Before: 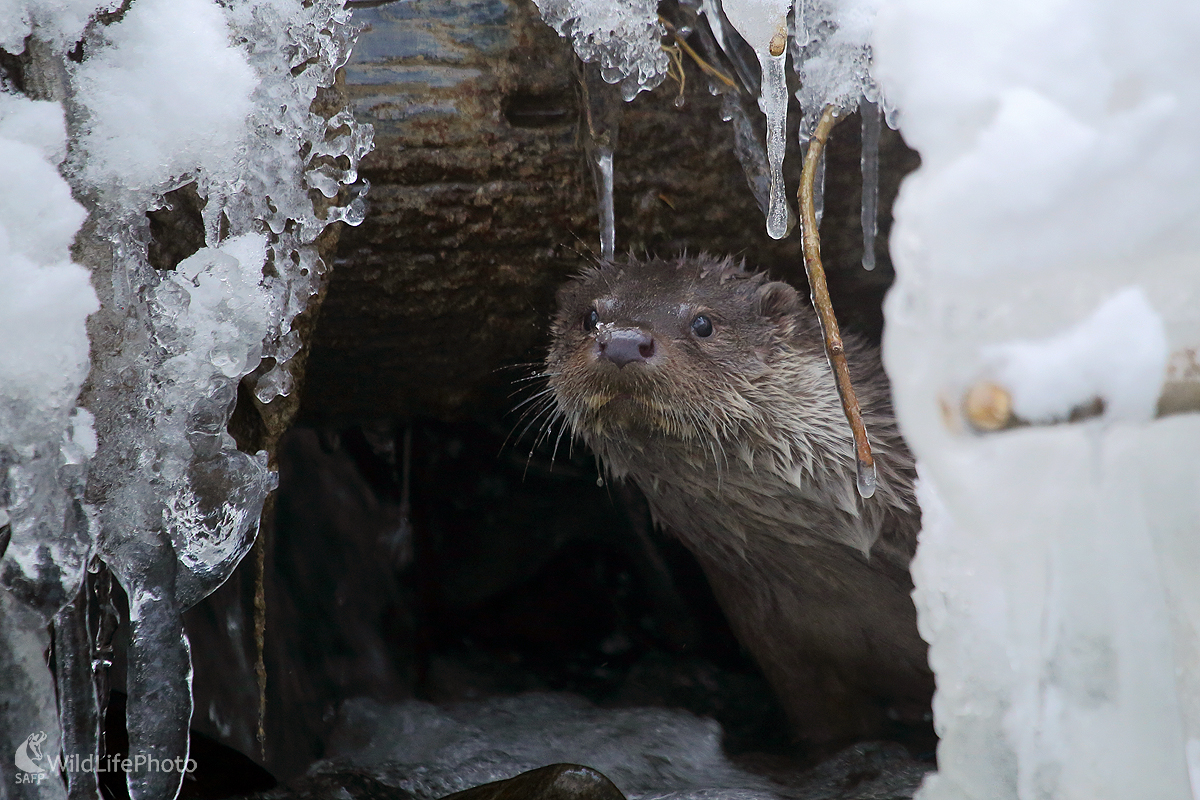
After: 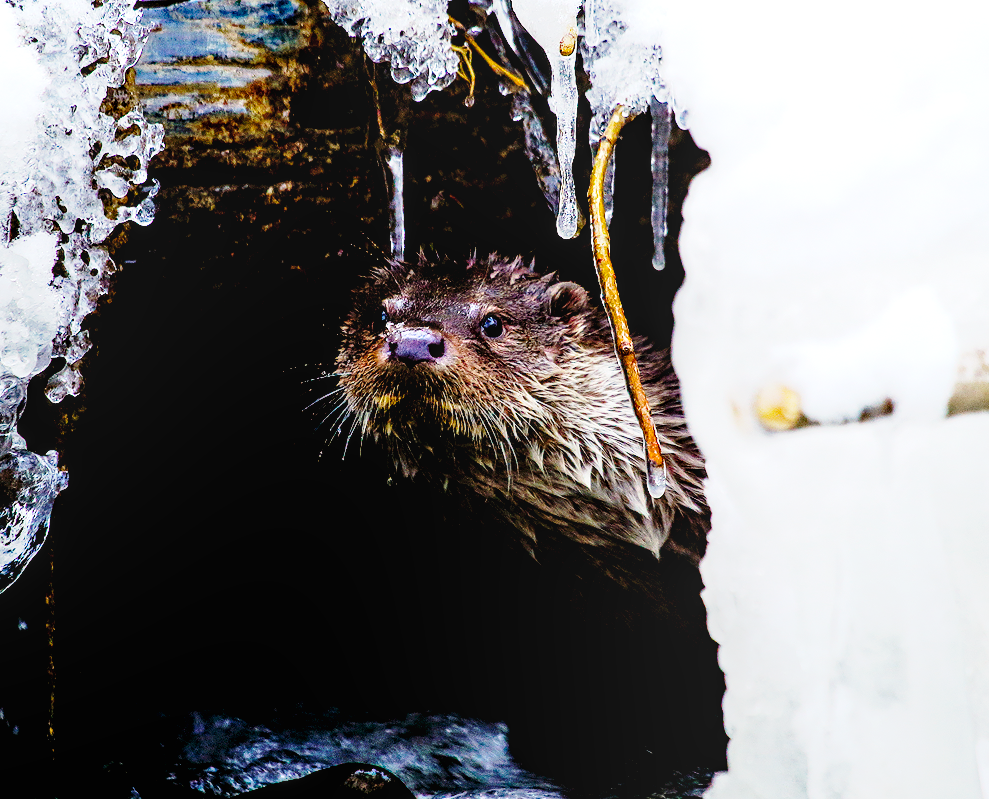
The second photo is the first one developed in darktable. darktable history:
shadows and highlights: shadows 30.86, highlights 0, soften with gaussian
exposure: black level correction 0.04, exposure 0.5 EV, compensate highlight preservation false
color balance rgb: linear chroma grading › global chroma 15%, perceptual saturation grading › global saturation 30%
crop: left 17.582%, bottom 0.031%
tone equalizer: -8 EV -0.417 EV, -7 EV -0.389 EV, -6 EV -0.333 EV, -5 EV -0.222 EV, -3 EV 0.222 EV, -2 EV 0.333 EV, -1 EV 0.389 EV, +0 EV 0.417 EV, edges refinement/feathering 500, mask exposure compensation -1.57 EV, preserve details no
base curve: curves: ch0 [(0, 0) (0.04, 0.03) (0.133, 0.232) (0.448, 0.748) (0.843, 0.968) (1, 1)], preserve colors none
local contrast: on, module defaults
